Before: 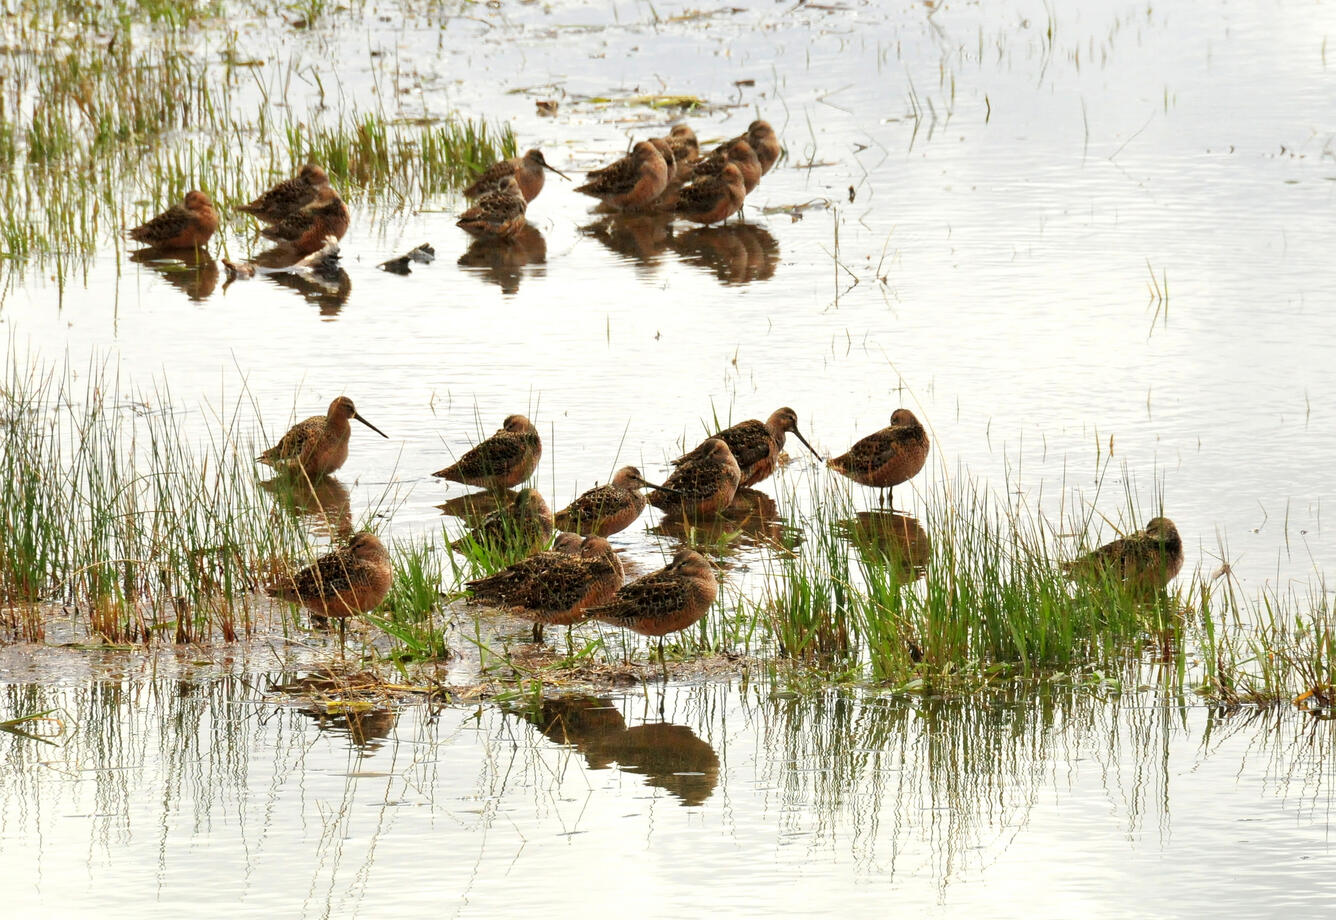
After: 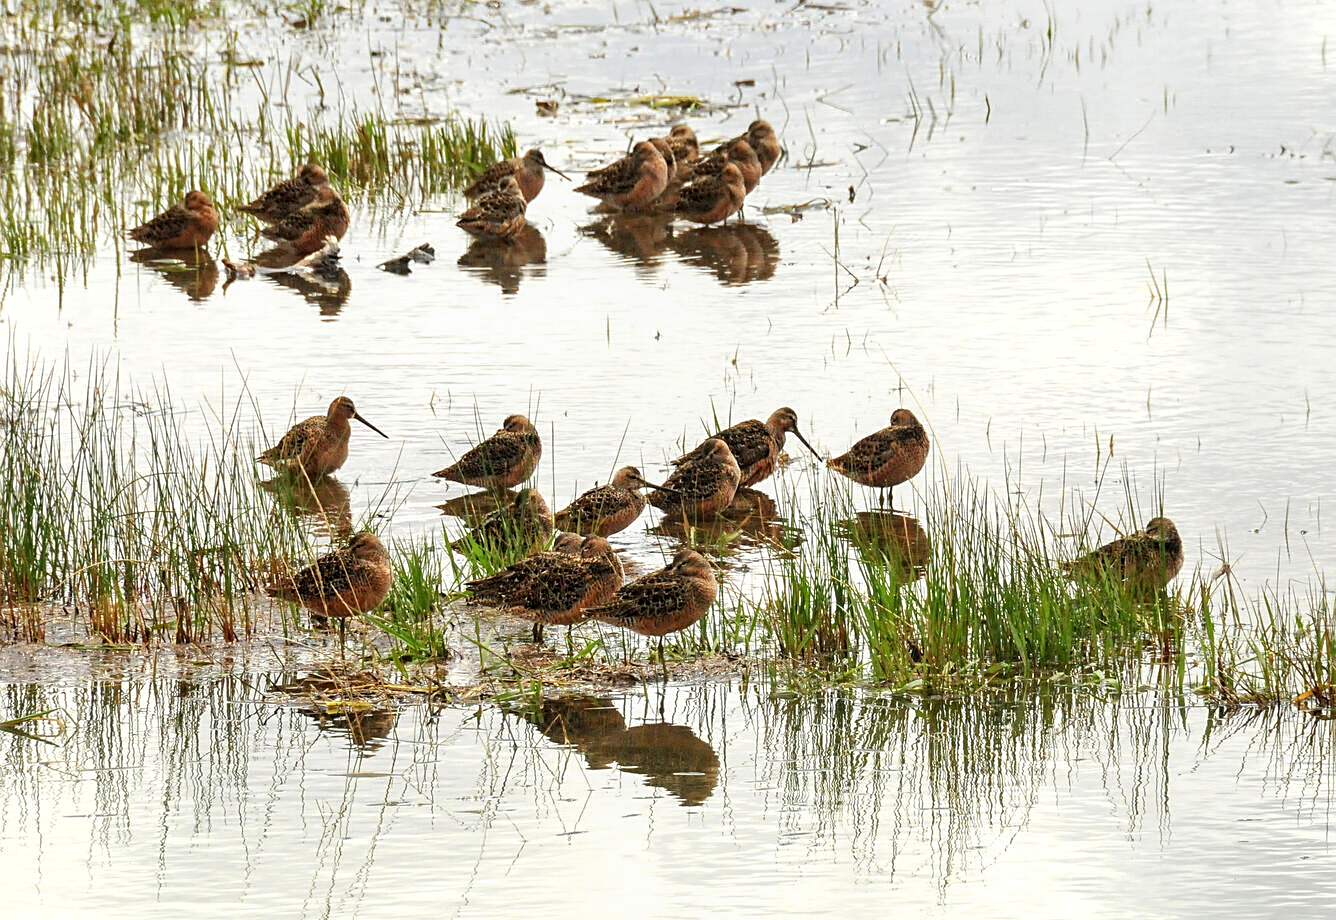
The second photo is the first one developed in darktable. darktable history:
sharpen: amount 0.496
local contrast: on, module defaults
